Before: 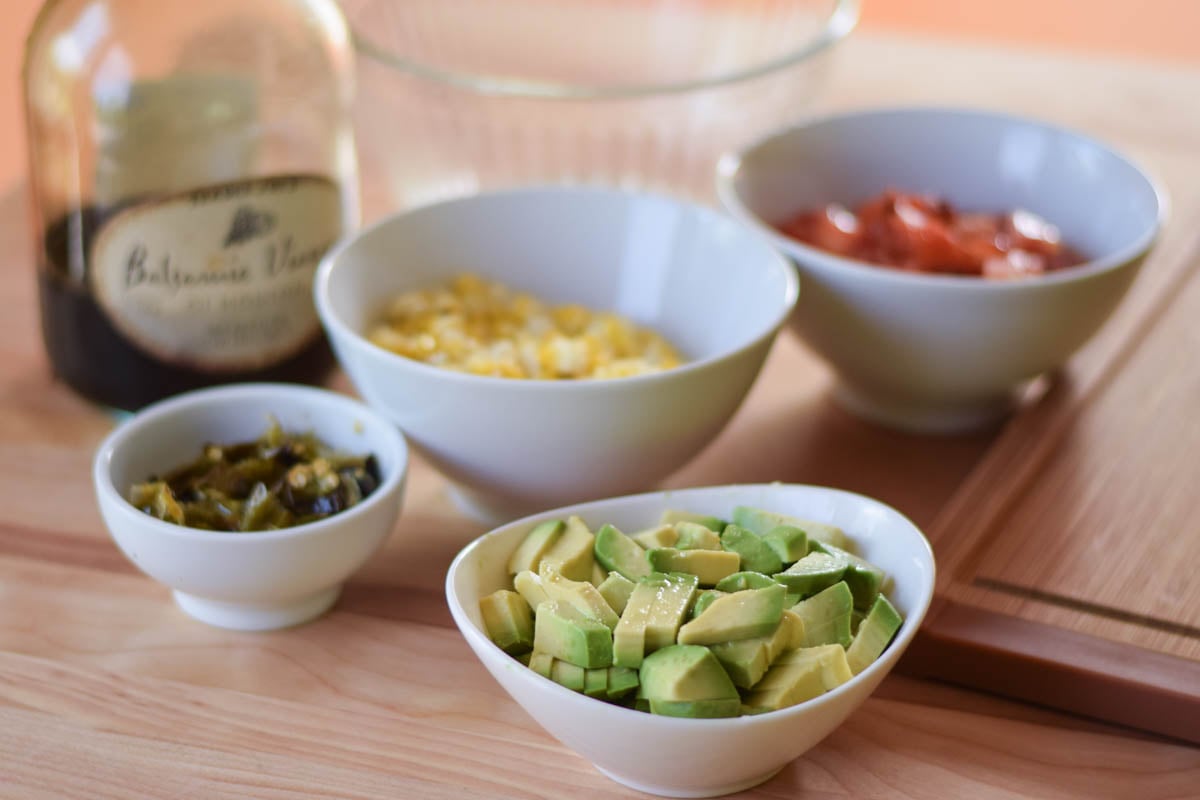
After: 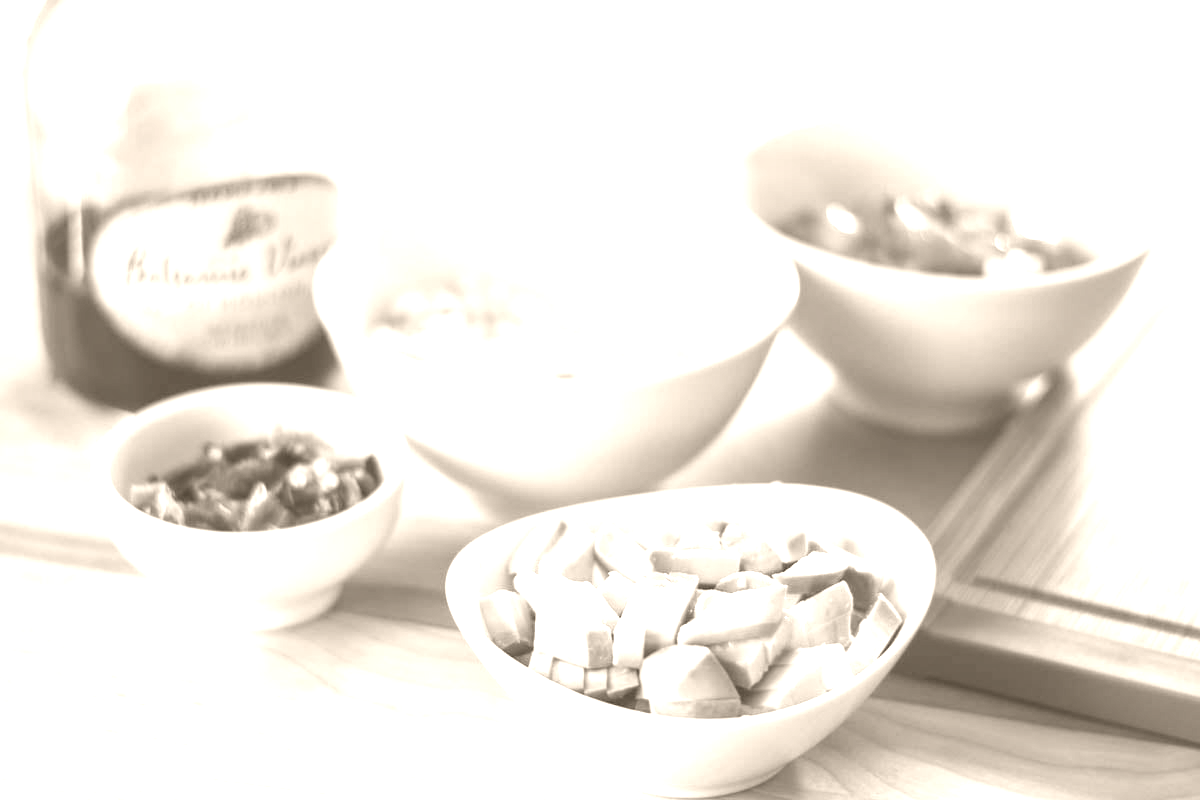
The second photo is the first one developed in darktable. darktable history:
local contrast: highlights 100%, shadows 100%, detail 120%, midtone range 0.2
exposure: exposure 0.935 EV, compensate highlight preservation false
colorize: hue 34.49°, saturation 35.33%, source mix 100%, version 1
white balance: red 0.925, blue 1.046
contrast brightness saturation: saturation 0.13
color balance rgb: shadows lift › hue 87.51°, highlights gain › chroma 1.62%, highlights gain › hue 55.1°, global offset › chroma 0.06%, global offset › hue 253.66°, linear chroma grading › global chroma 0.5%
